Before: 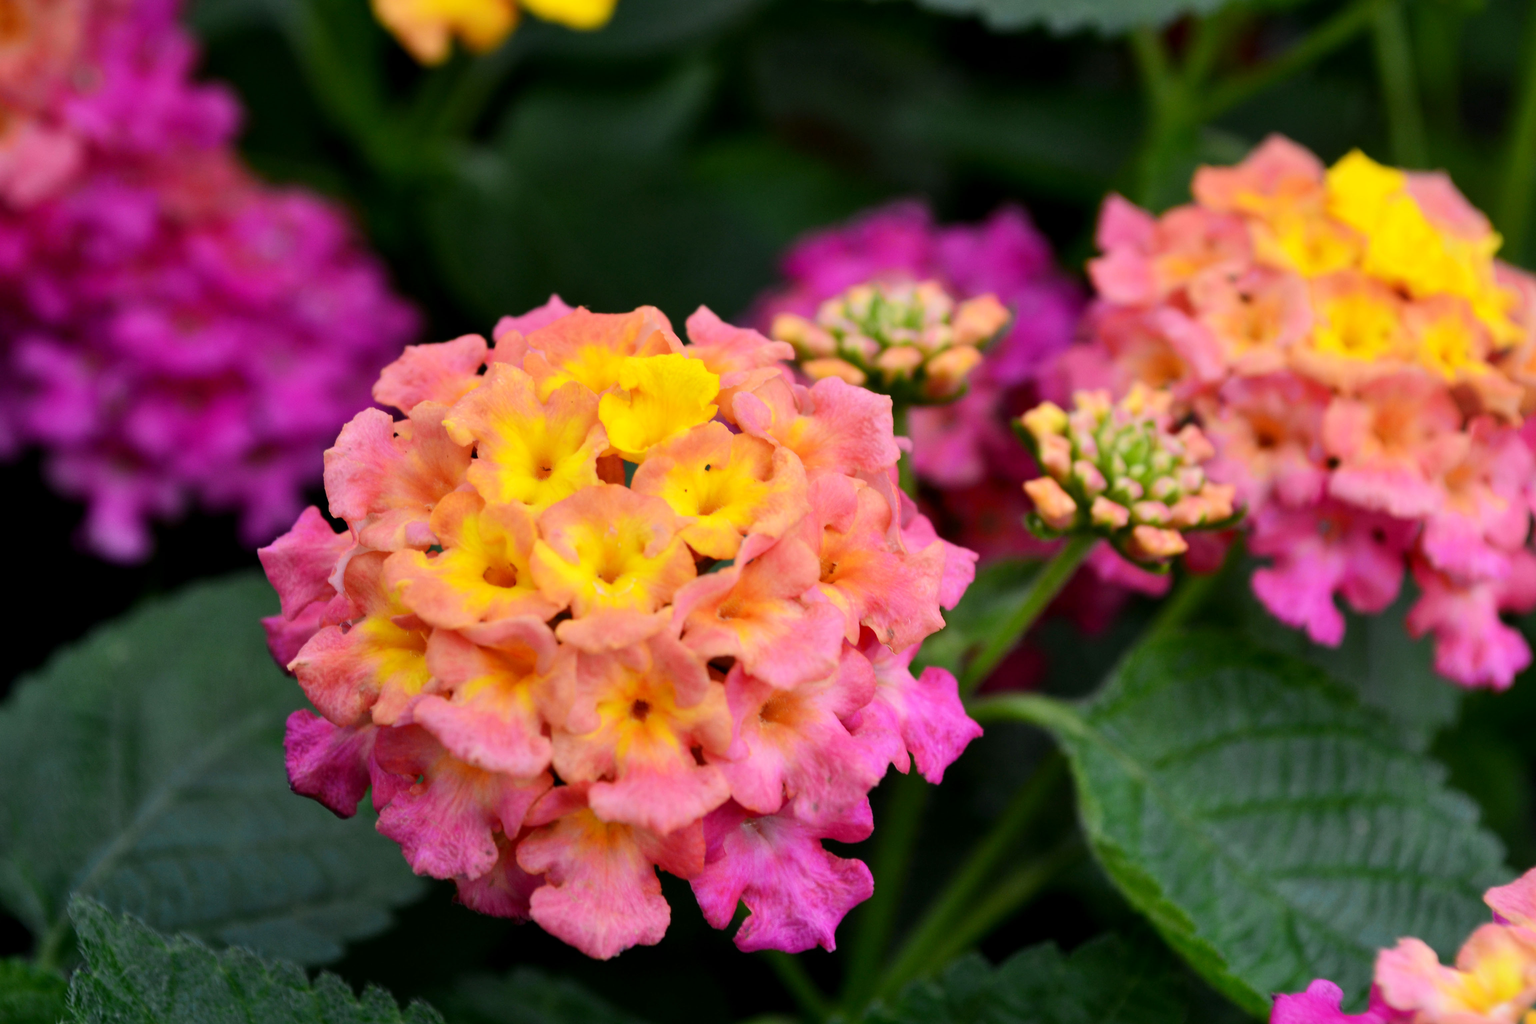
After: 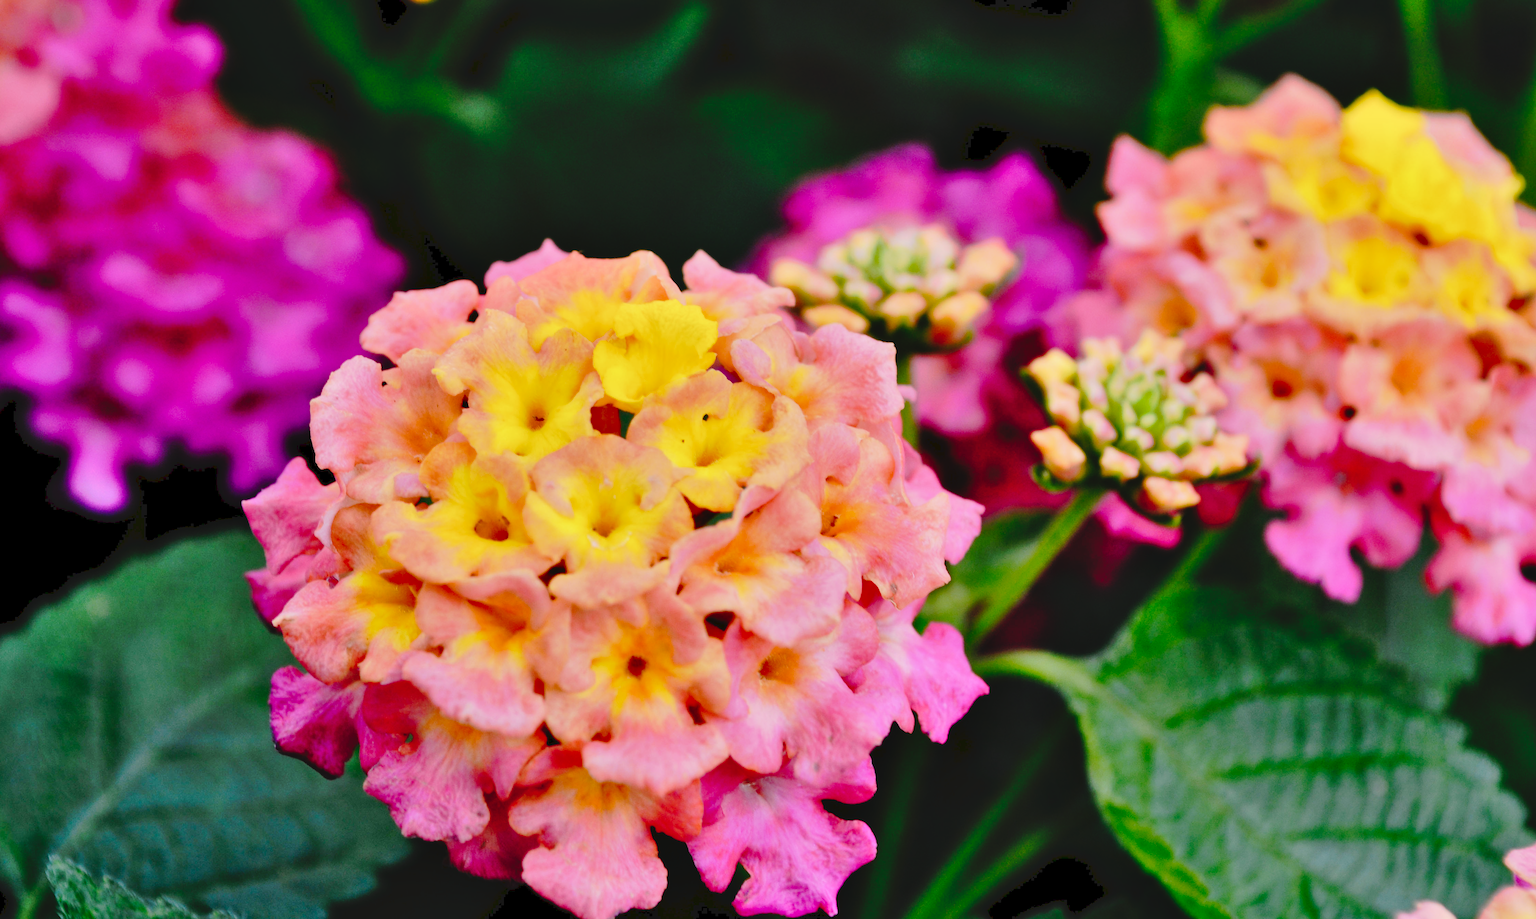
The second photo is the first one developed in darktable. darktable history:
white balance: red 0.982, blue 1.018
shadows and highlights: low approximation 0.01, soften with gaussian
tone curve: curves: ch0 [(0, 0) (0.003, 0.051) (0.011, 0.052) (0.025, 0.055) (0.044, 0.062) (0.069, 0.068) (0.1, 0.077) (0.136, 0.098) (0.177, 0.145) (0.224, 0.223) (0.277, 0.314) (0.335, 0.43) (0.399, 0.518) (0.468, 0.591) (0.543, 0.656) (0.623, 0.726) (0.709, 0.809) (0.801, 0.857) (0.898, 0.918) (1, 1)], preserve colors none
crop: left 1.507%, top 6.147%, right 1.379%, bottom 6.637%
